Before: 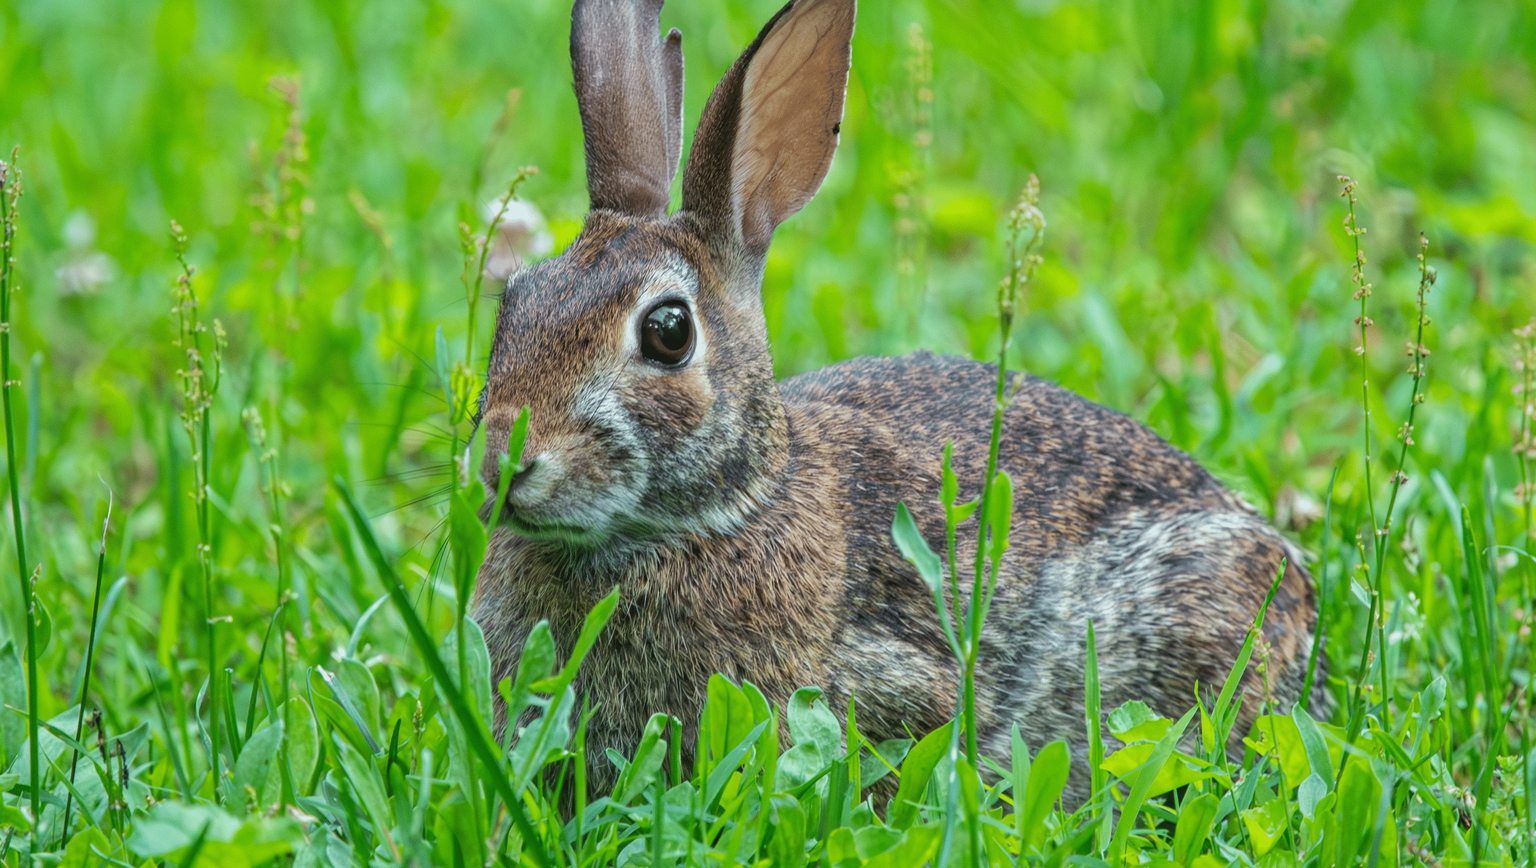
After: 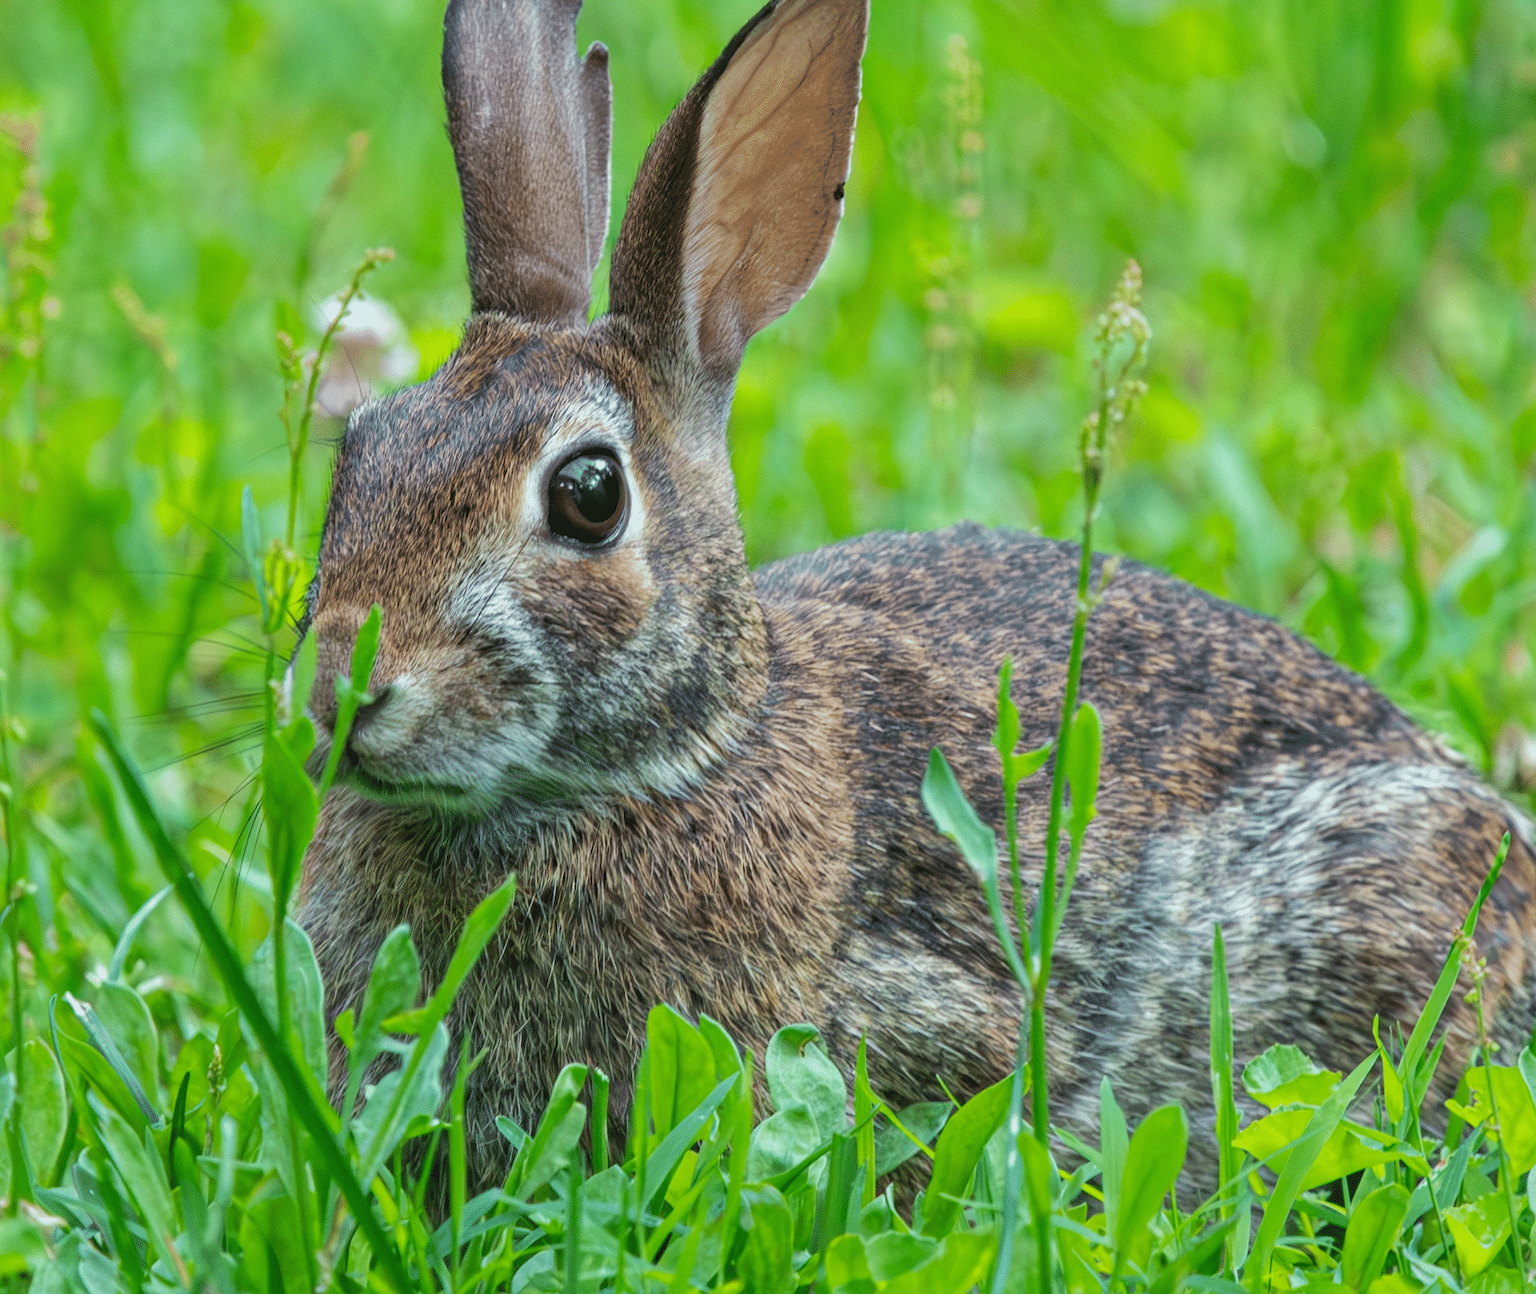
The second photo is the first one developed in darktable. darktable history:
crop and rotate: left 17.831%, right 15.072%
